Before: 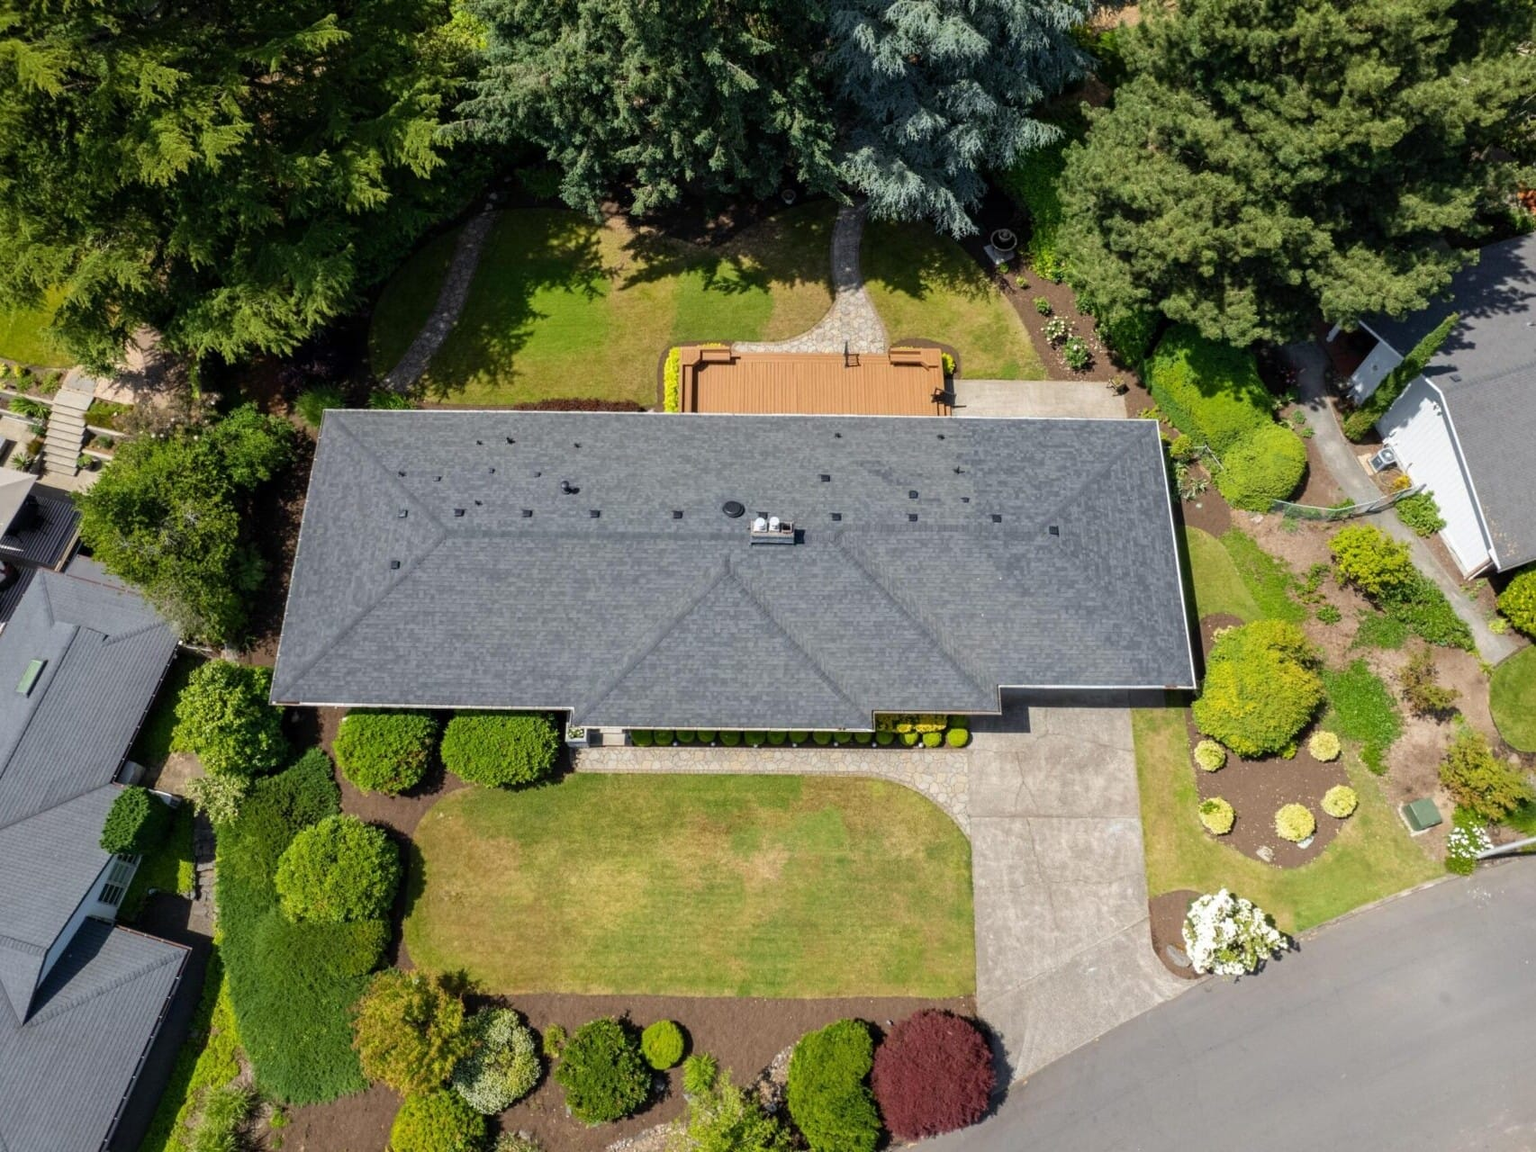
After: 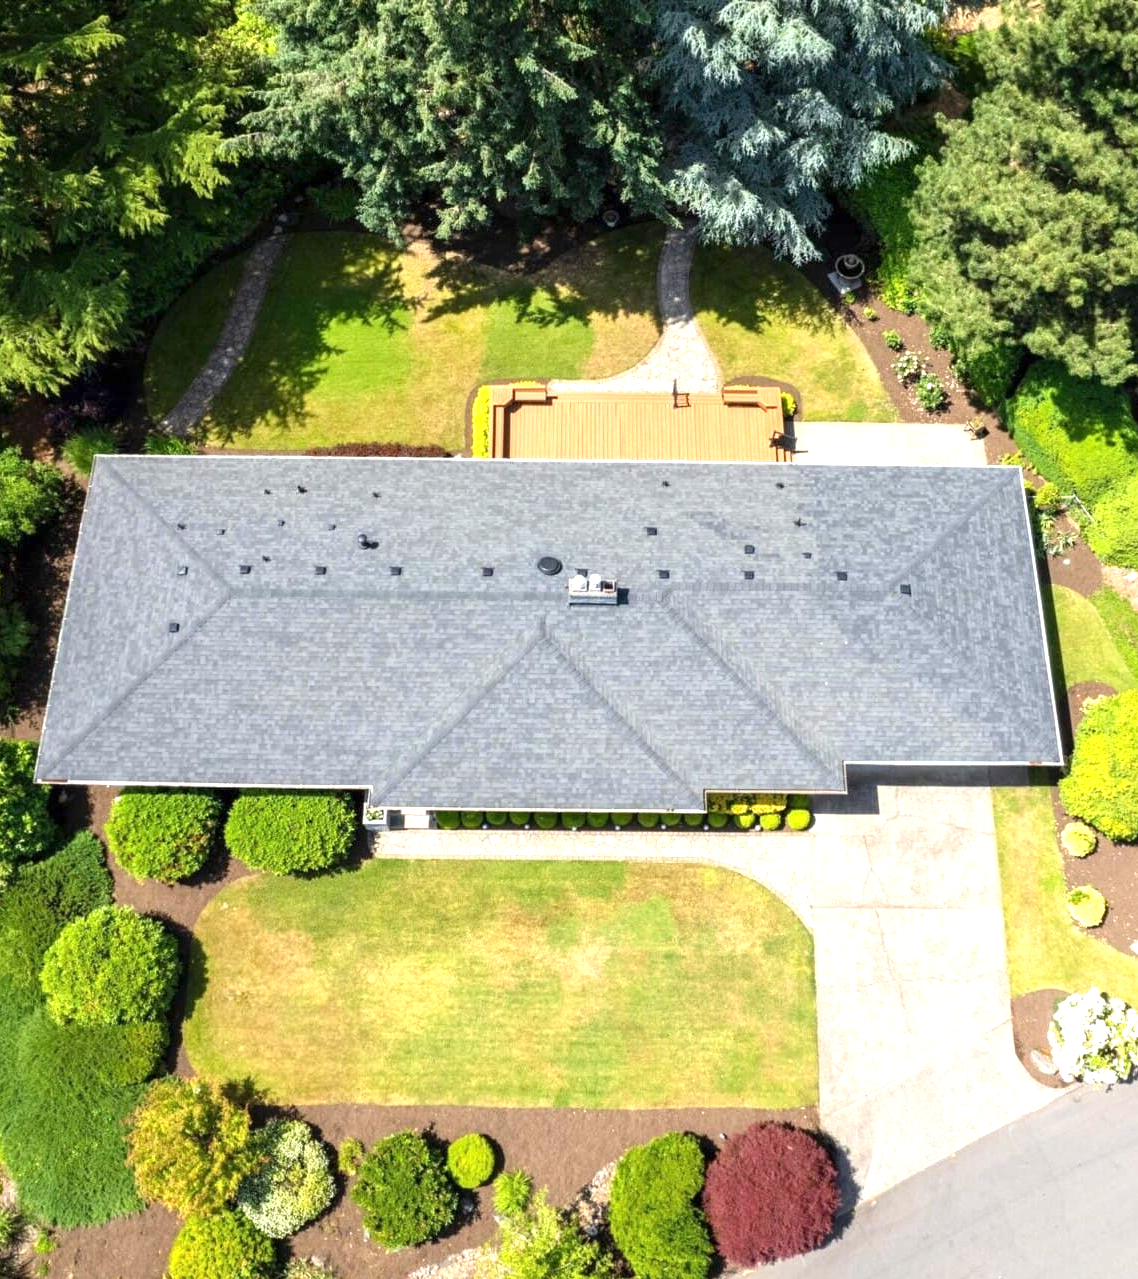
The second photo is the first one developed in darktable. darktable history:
crop and rotate: left 15.54%, right 17.734%
exposure: exposure 1.16 EV, compensate exposure bias true, compensate highlight preservation false
